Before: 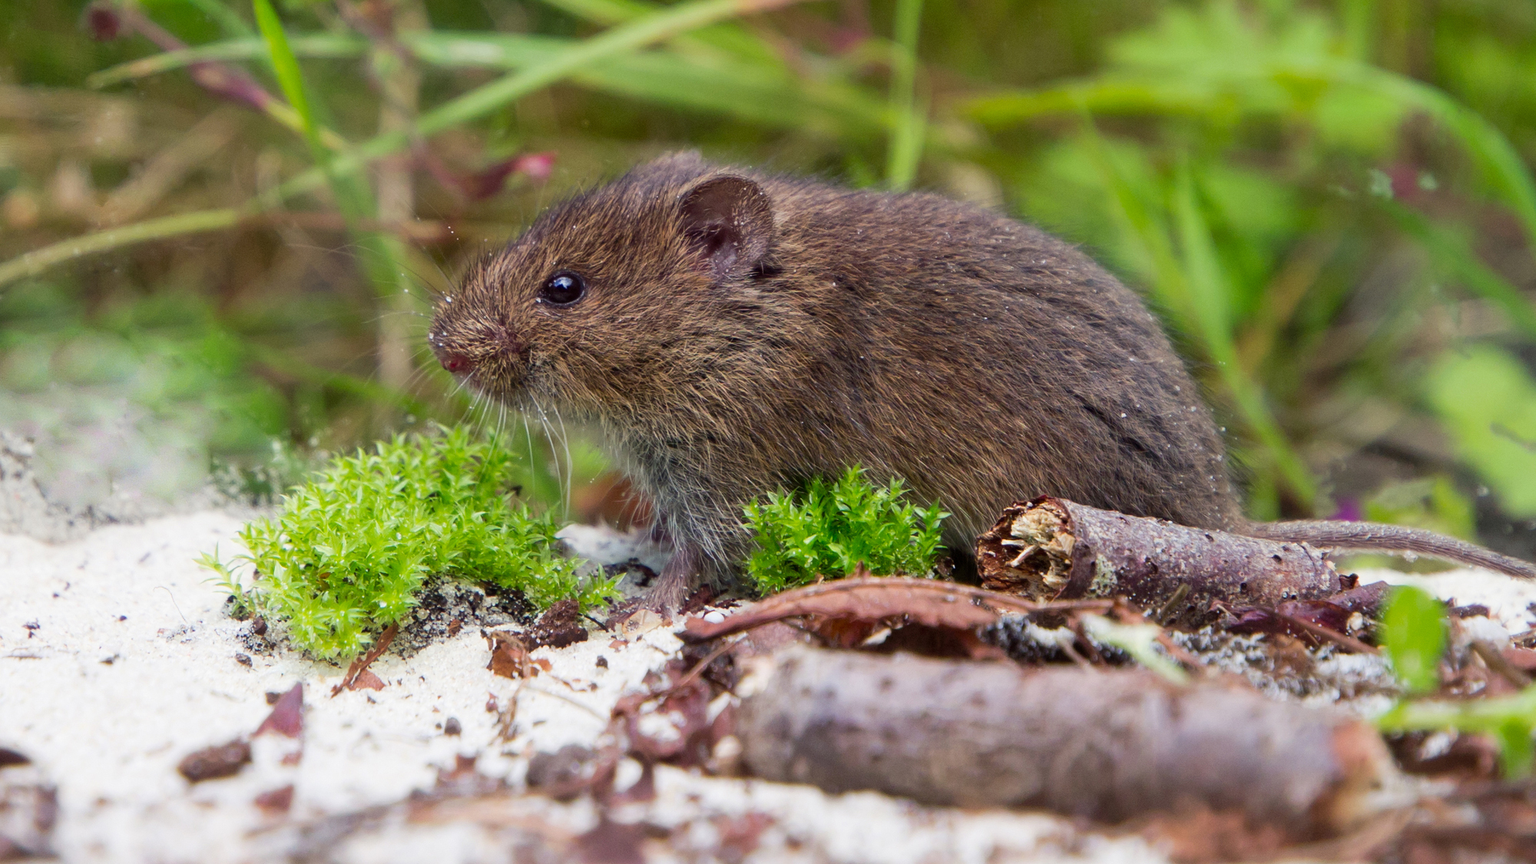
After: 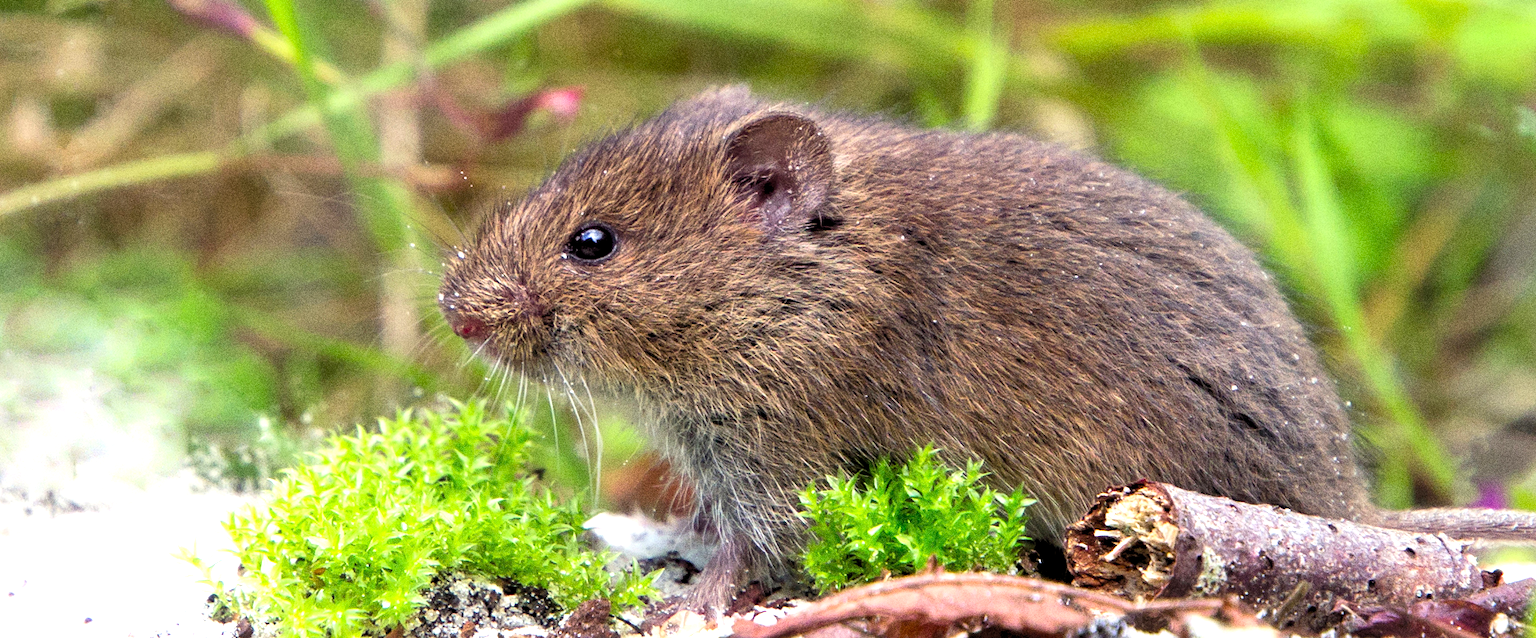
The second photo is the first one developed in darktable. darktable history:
grain: coarseness 0.09 ISO, strength 40%
exposure: exposure 0.722 EV, compensate highlight preservation false
crop: left 3.015%, top 8.969%, right 9.647%, bottom 26.457%
rgb levels: levels [[0.01, 0.419, 0.839], [0, 0.5, 1], [0, 0.5, 1]]
